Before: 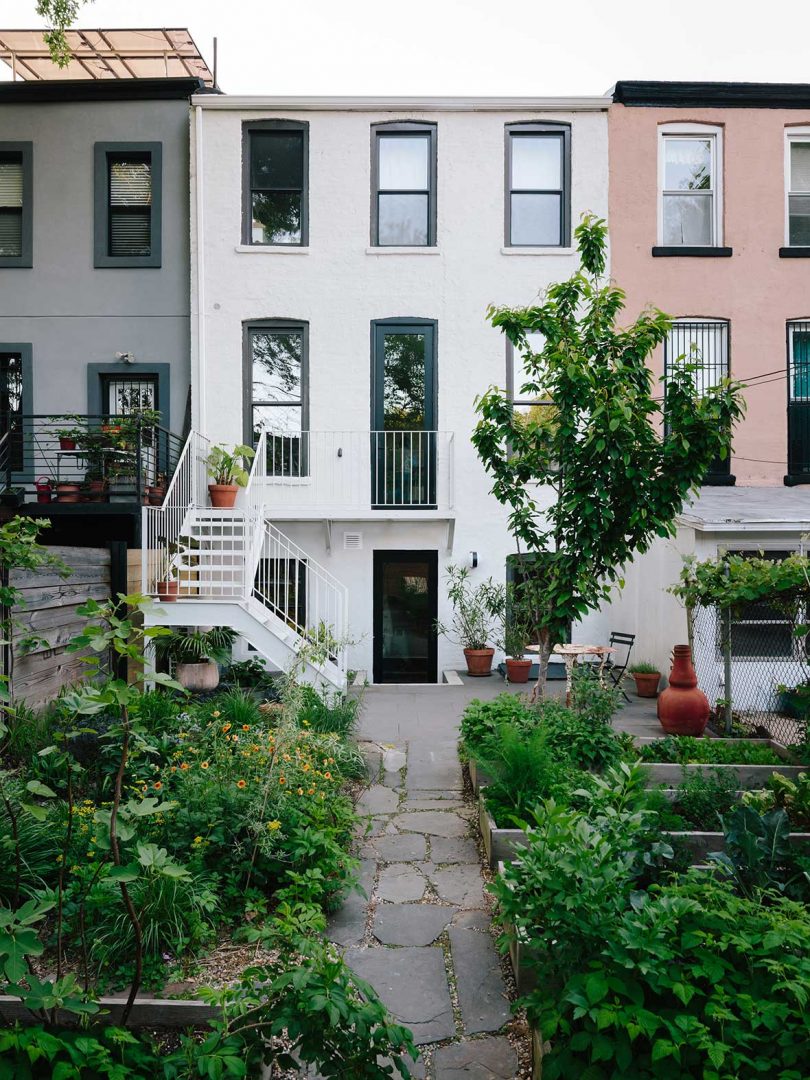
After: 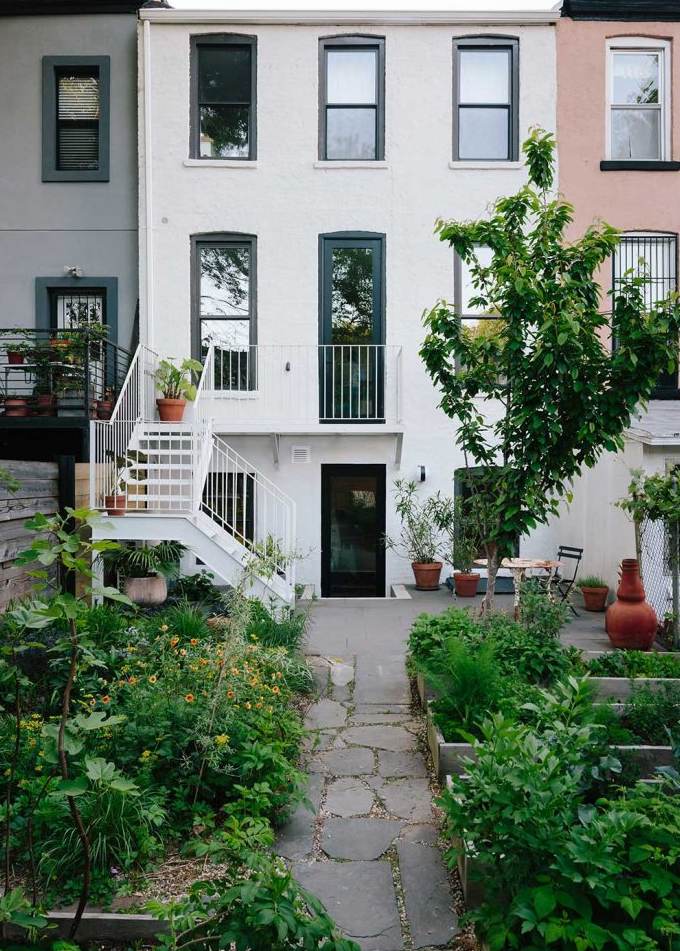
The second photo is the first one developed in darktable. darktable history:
exposure: exposure -0.017 EV, compensate highlight preservation false
crop: left 6.46%, top 7.982%, right 9.53%, bottom 3.94%
